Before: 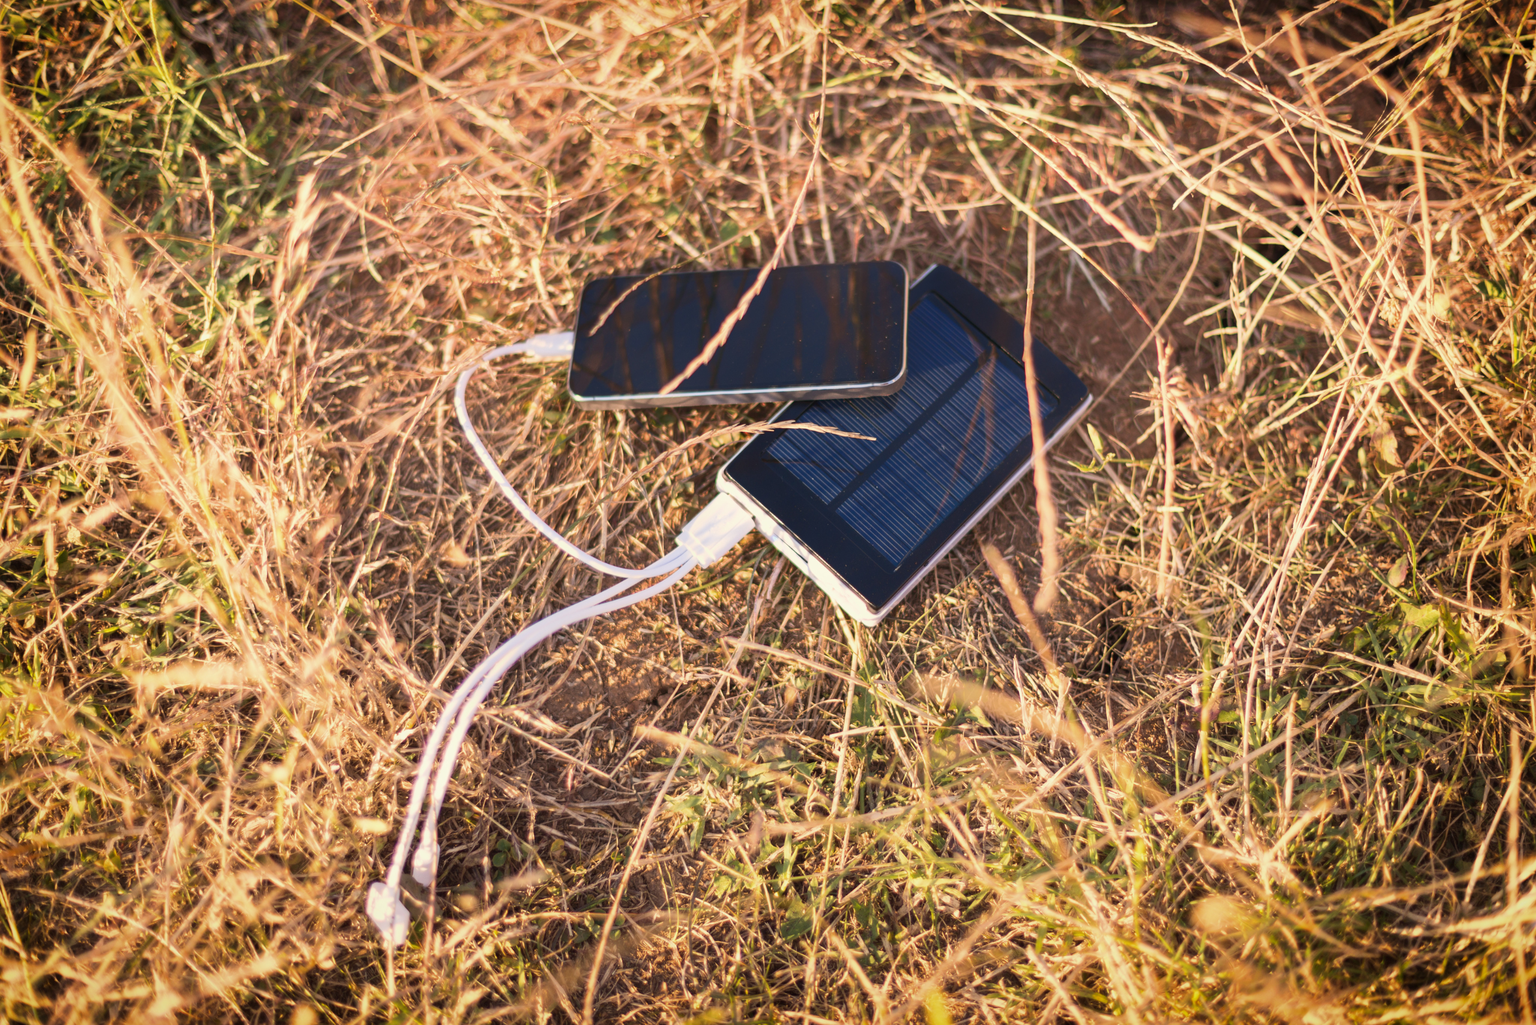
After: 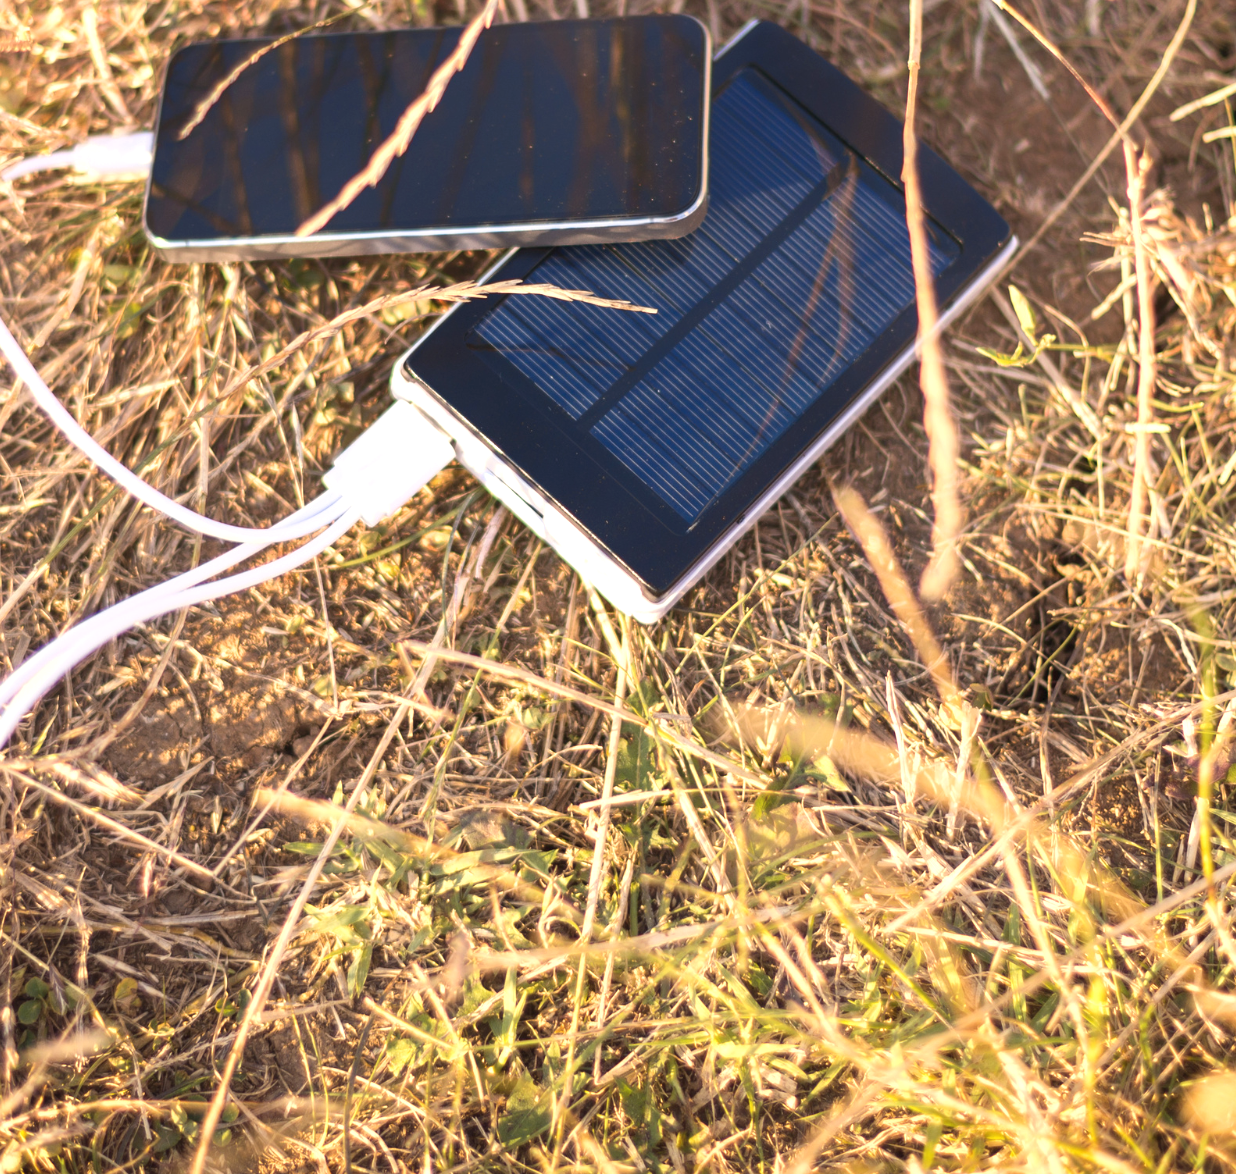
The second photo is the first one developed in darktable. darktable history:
exposure: black level correction 0, exposure 0.5 EV, compensate highlight preservation false
crop: left 31.379%, top 24.658%, right 20.326%, bottom 6.628%
color contrast: green-magenta contrast 0.81
